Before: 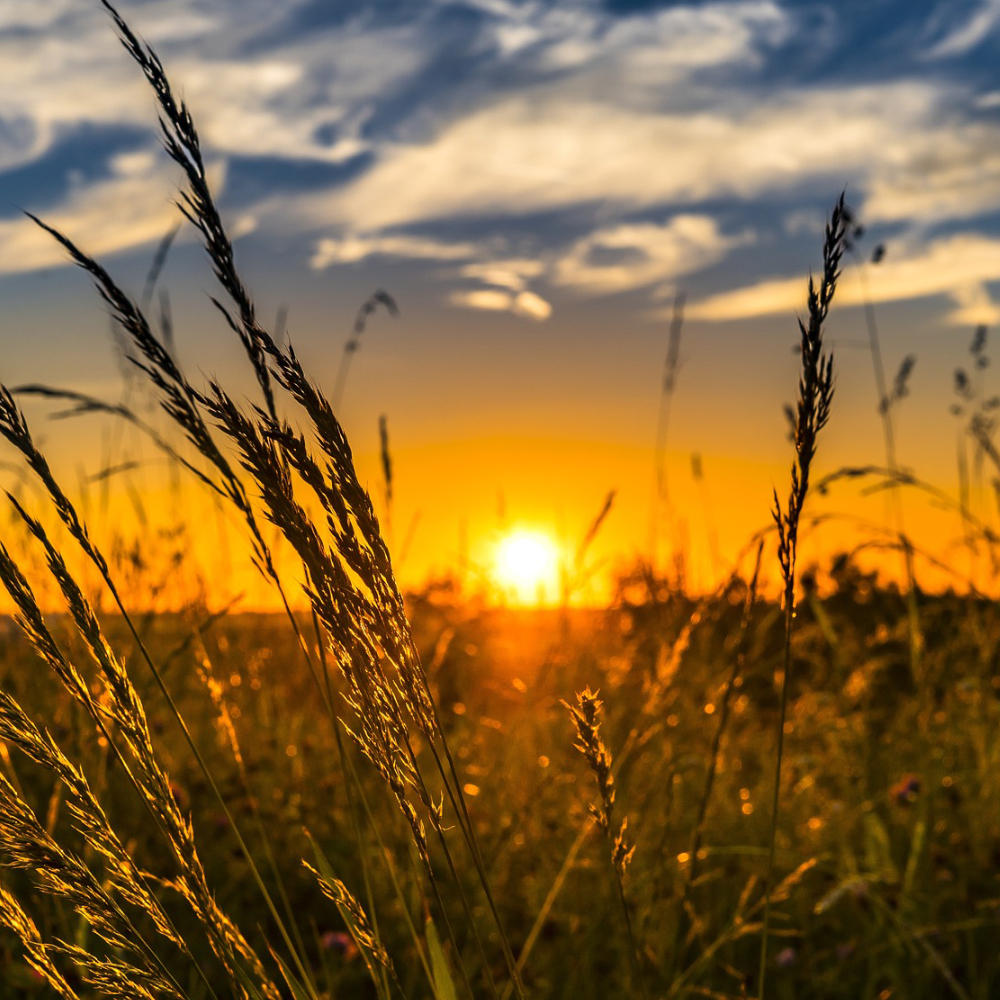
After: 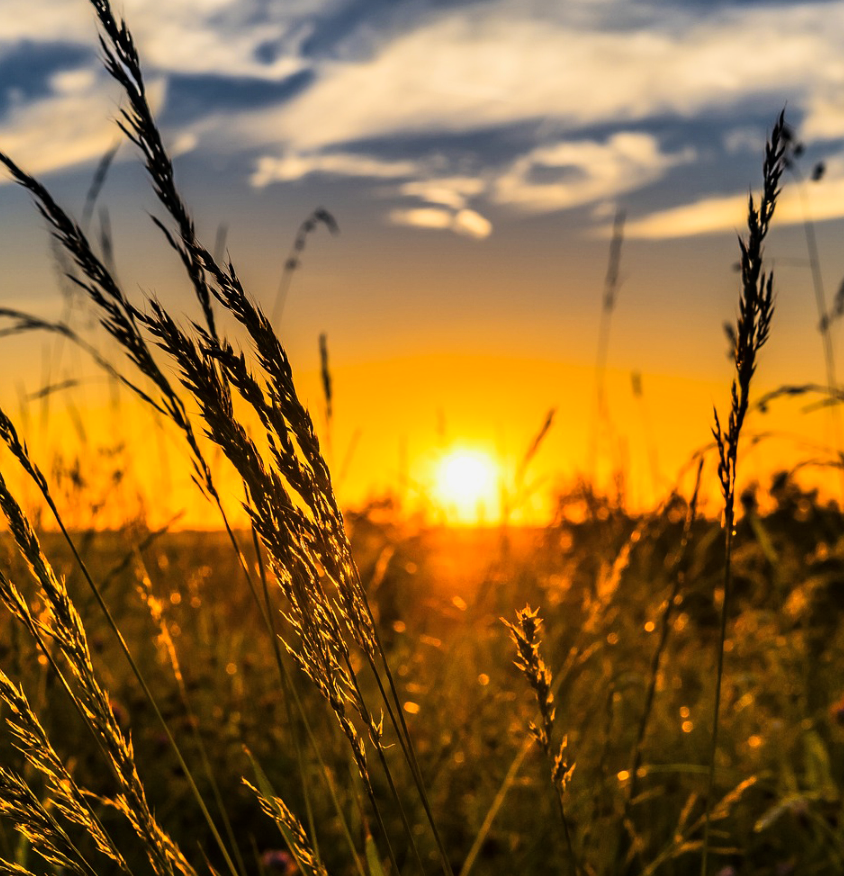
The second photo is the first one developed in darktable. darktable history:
tone curve: curves: ch0 [(0, 0) (0.058, 0.027) (0.214, 0.183) (0.304, 0.288) (0.522, 0.549) (0.658, 0.7) (0.741, 0.775) (0.844, 0.866) (0.986, 0.957)]; ch1 [(0, 0) (0.172, 0.123) (0.312, 0.296) (0.437, 0.429) (0.471, 0.469) (0.502, 0.5) (0.513, 0.515) (0.572, 0.603) (0.617, 0.653) (0.68, 0.724) (0.889, 0.924) (1, 1)]; ch2 [(0, 0) (0.411, 0.424) (0.489, 0.49) (0.502, 0.5) (0.517, 0.519) (0.549, 0.578) (0.604, 0.628) (0.693, 0.686) (1, 1)], color space Lab, linked channels, preserve colors none
crop: left 6.024%, top 8.277%, right 9.549%, bottom 4.08%
